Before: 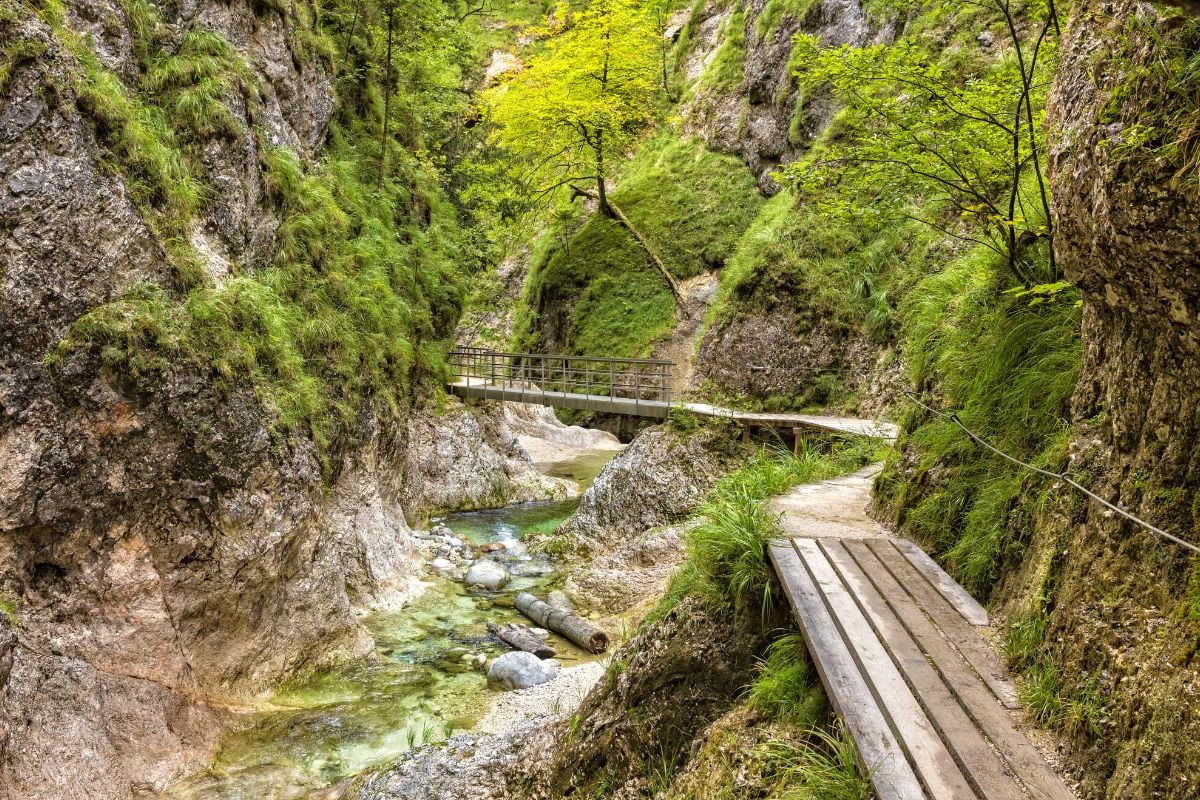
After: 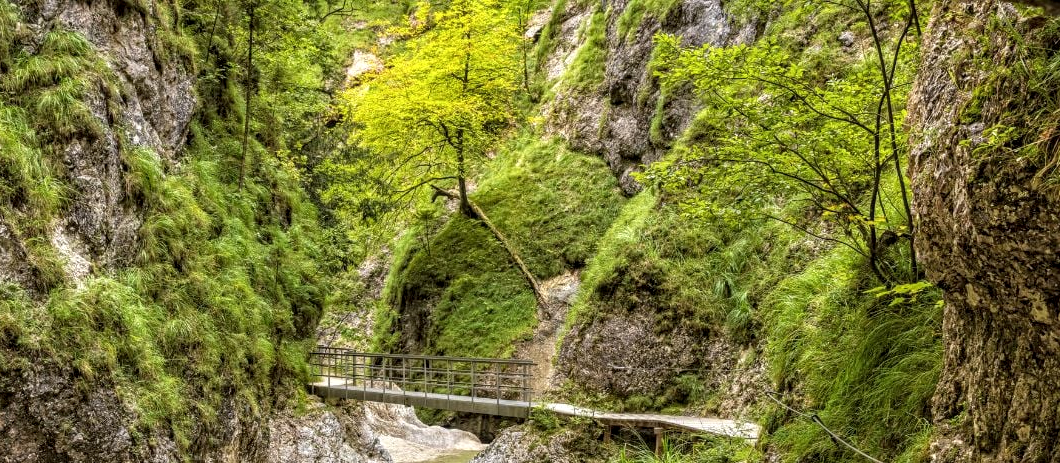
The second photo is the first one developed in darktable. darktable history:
crop and rotate: left 11.596%, bottom 42.12%
local contrast: on, module defaults
